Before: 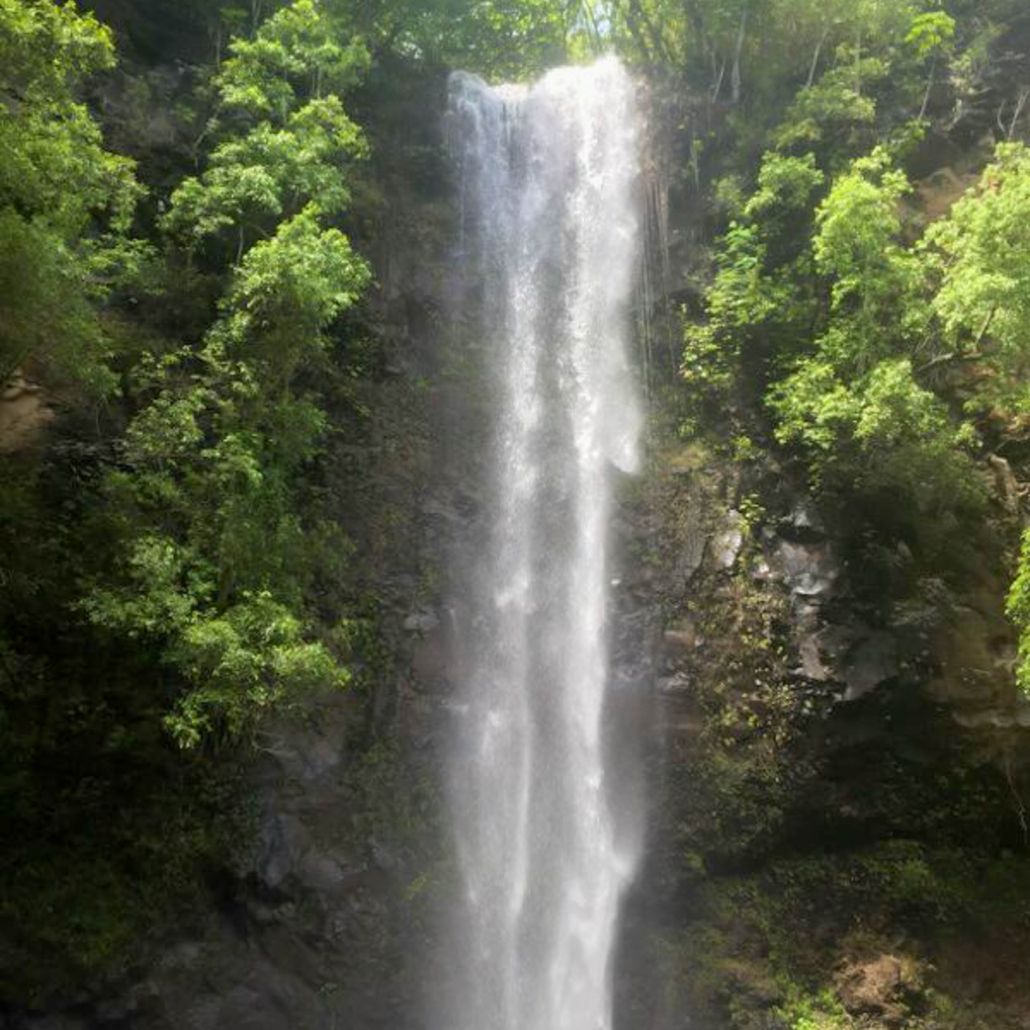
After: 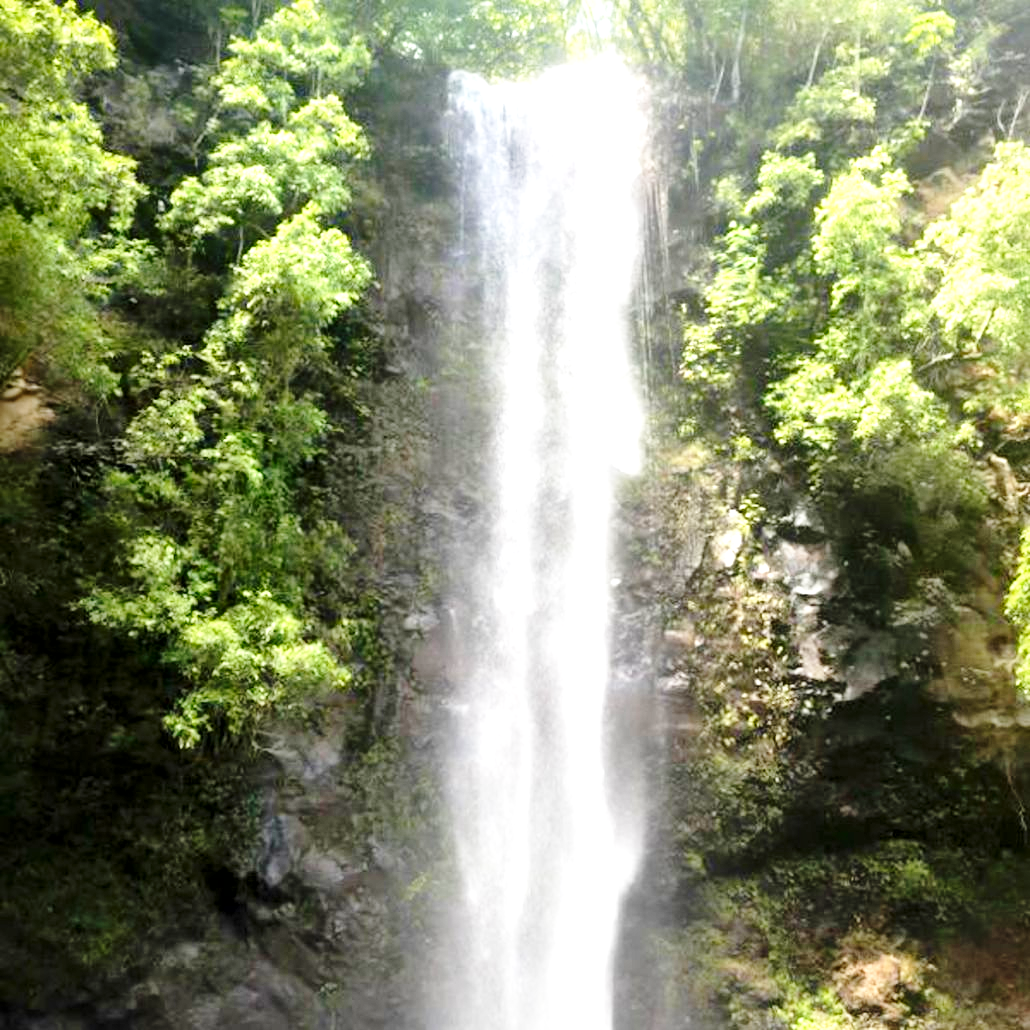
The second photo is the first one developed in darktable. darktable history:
exposure: black level correction 0, exposure 0.691 EV, compensate highlight preservation false
local contrast: mode bilateral grid, contrast 26, coarseness 60, detail 152%, midtone range 0.2
contrast brightness saturation: contrast 0.053
base curve: curves: ch0 [(0, 0) (0.028, 0.03) (0.121, 0.232) (0.46, 0.748) (0.859, 0.968) (1, 1)], preserve colors none
